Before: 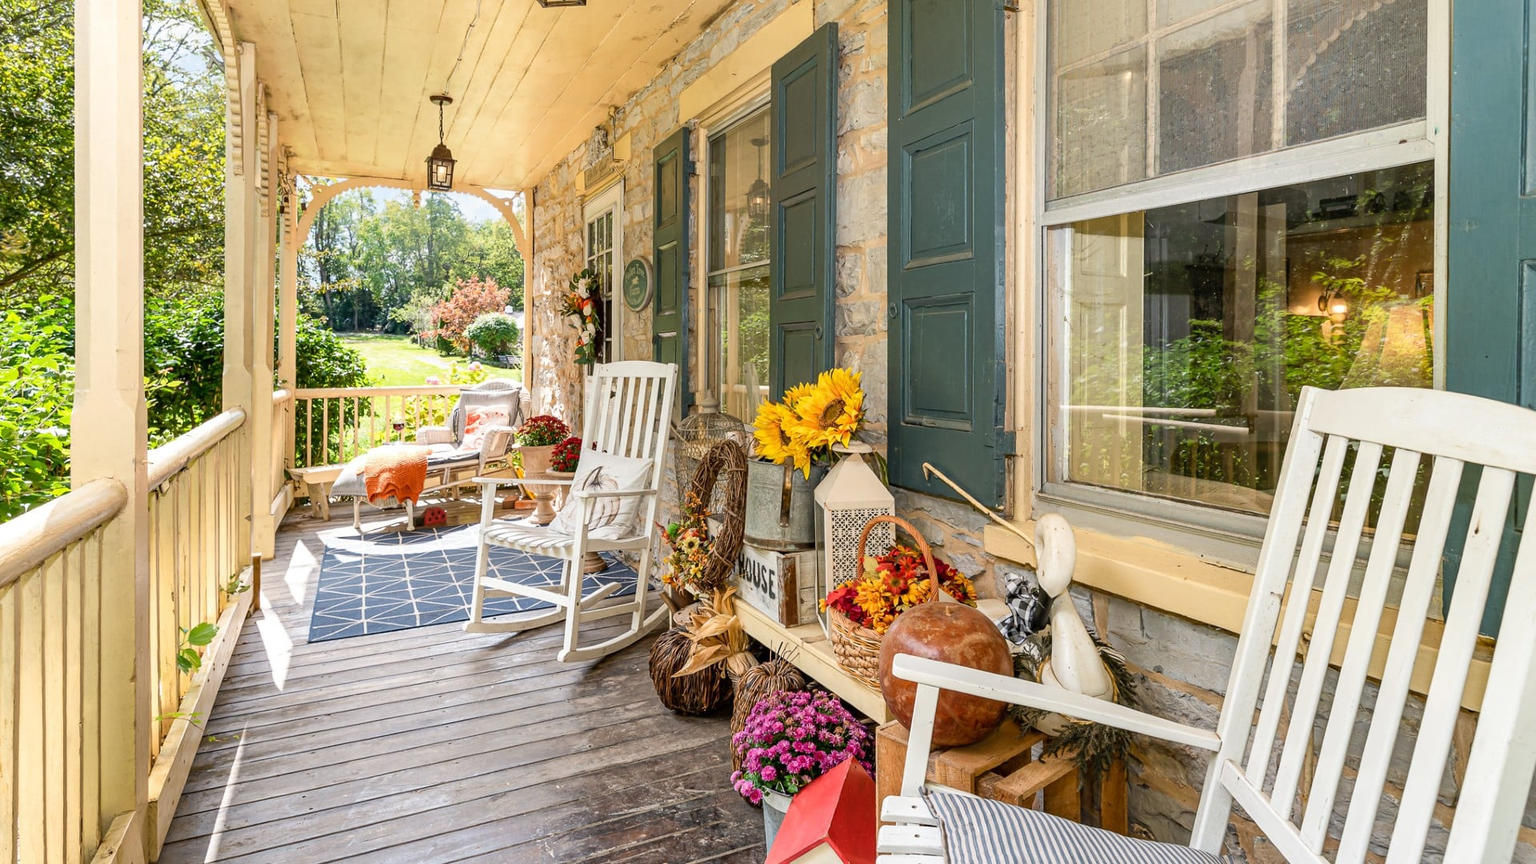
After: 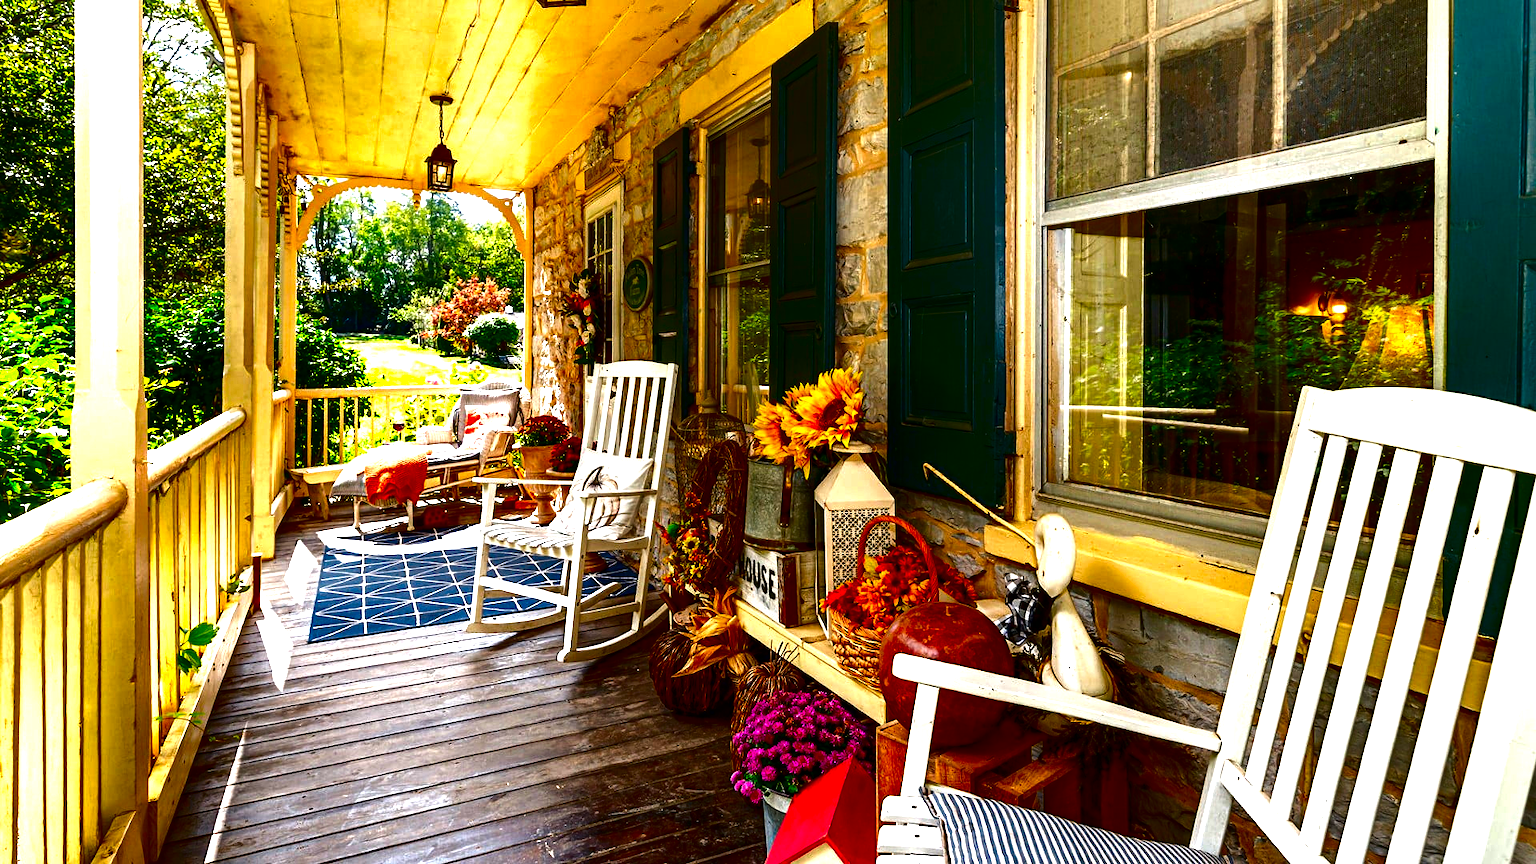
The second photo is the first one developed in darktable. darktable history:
tone equalizer: -8 EV -0.759 EV, -7 EV -0.697 EV, -6 EV -0.599 EV, -5 EV -0.403 EV, -3 EV 0.376 EV, -2 EV 0.6 EV, -1 EV 0.677 EV, +0 EV 0.772 EV, smoothing diameter 2.11%, edges refinement/feathering 16.99, mask exposure compensation -1.57 EV, filter diffusion 5
color zones: curves: ch1 [(0, 0.523) (0.143, 0.545) (0.286, 0.52) (0.429, 0.506) (0.571, 0.503) (0.714, 0.503) (0.857, 0.508) (1, 0.523)]
contrast brightness saturation: brightness -0.984, saturation 0.986
exposure: black level correction 0.001, compensate exposure bias true, compensate highlight preservation false
